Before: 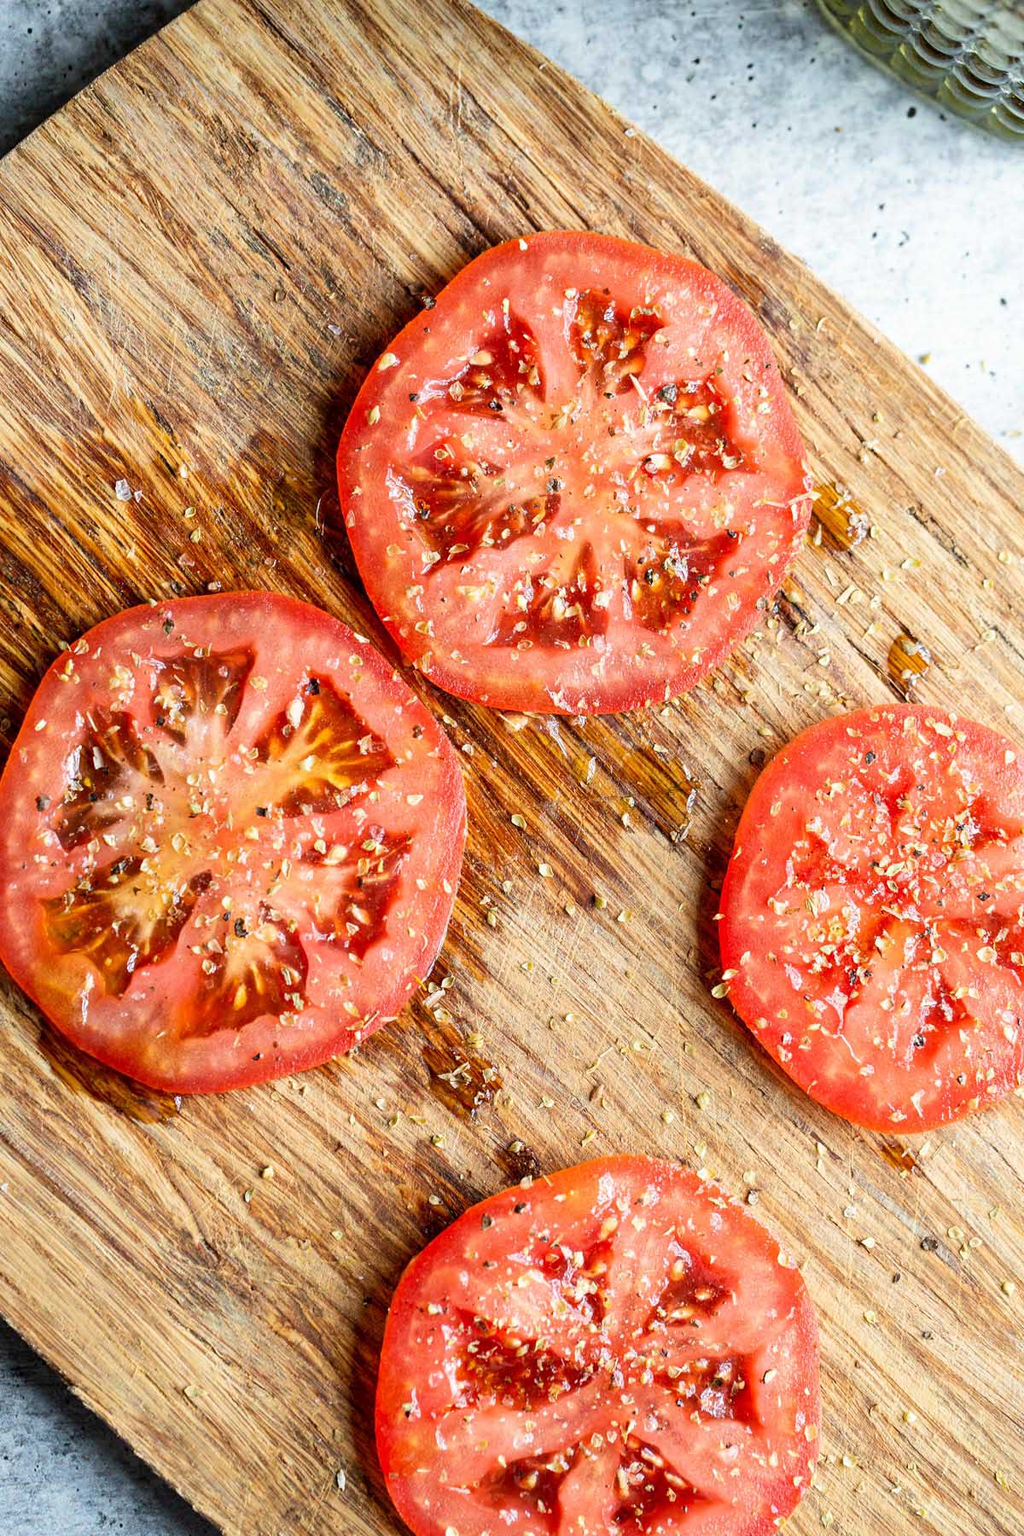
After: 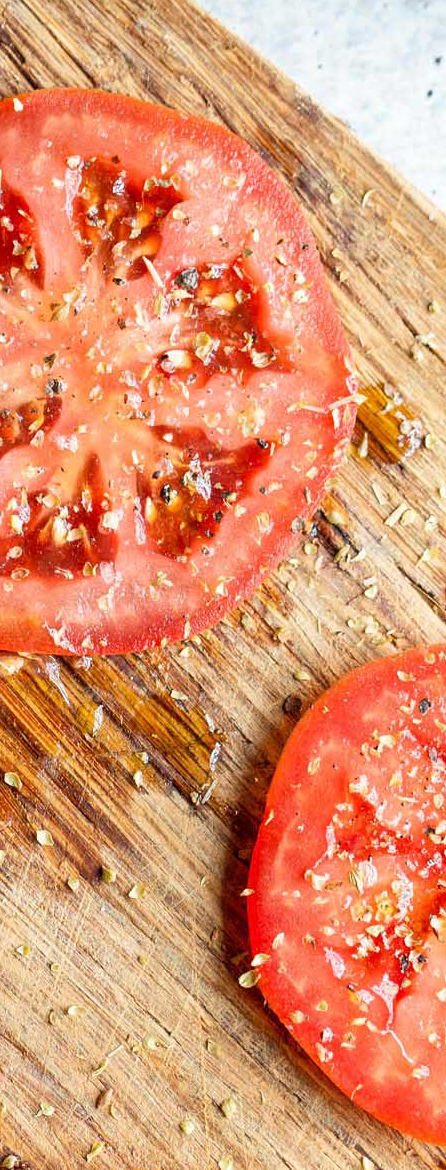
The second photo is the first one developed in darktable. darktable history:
crop and rotate: left 49.608%, top 10.148%, right 13.225%, bottom 24.842%
